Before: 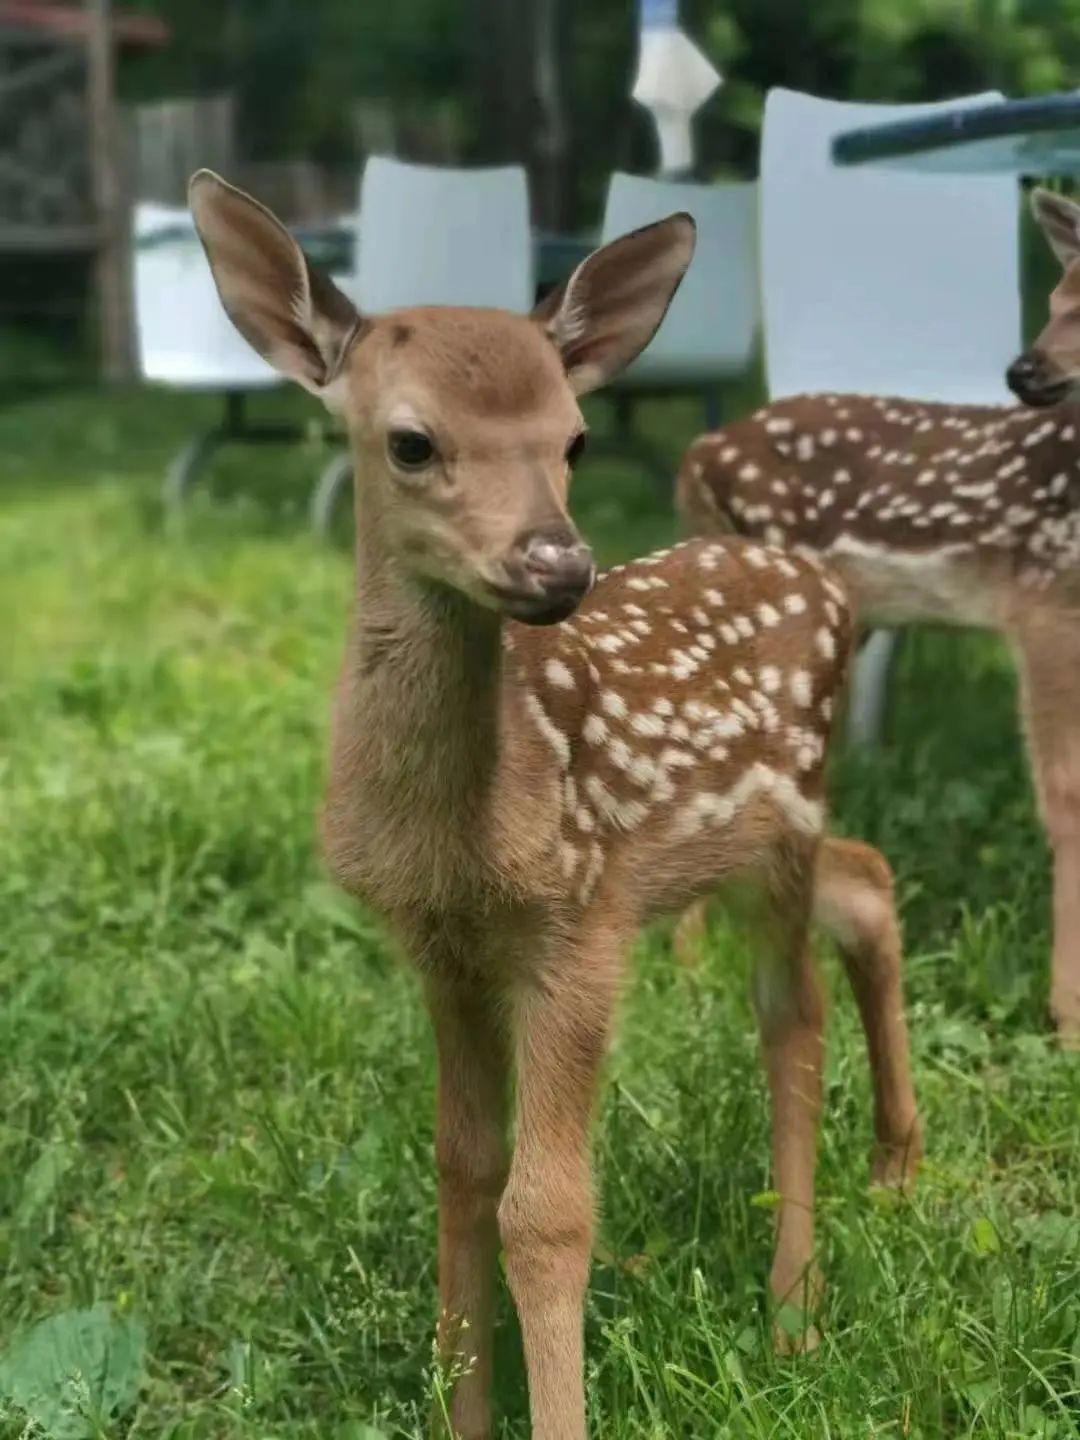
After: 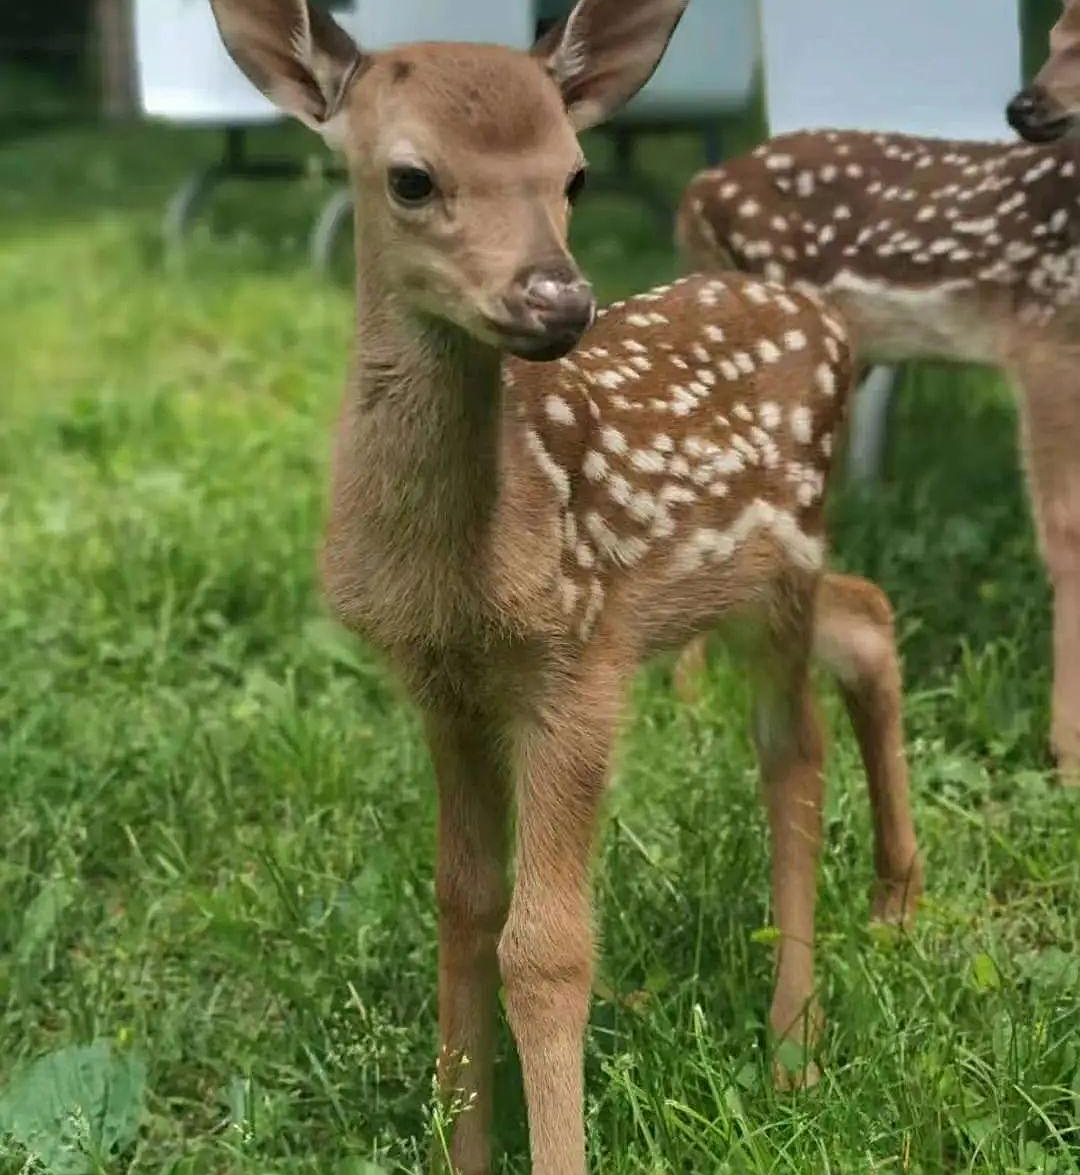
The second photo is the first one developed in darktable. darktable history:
sharpen: on, module defaults
crop and rotate: top 18.399%
